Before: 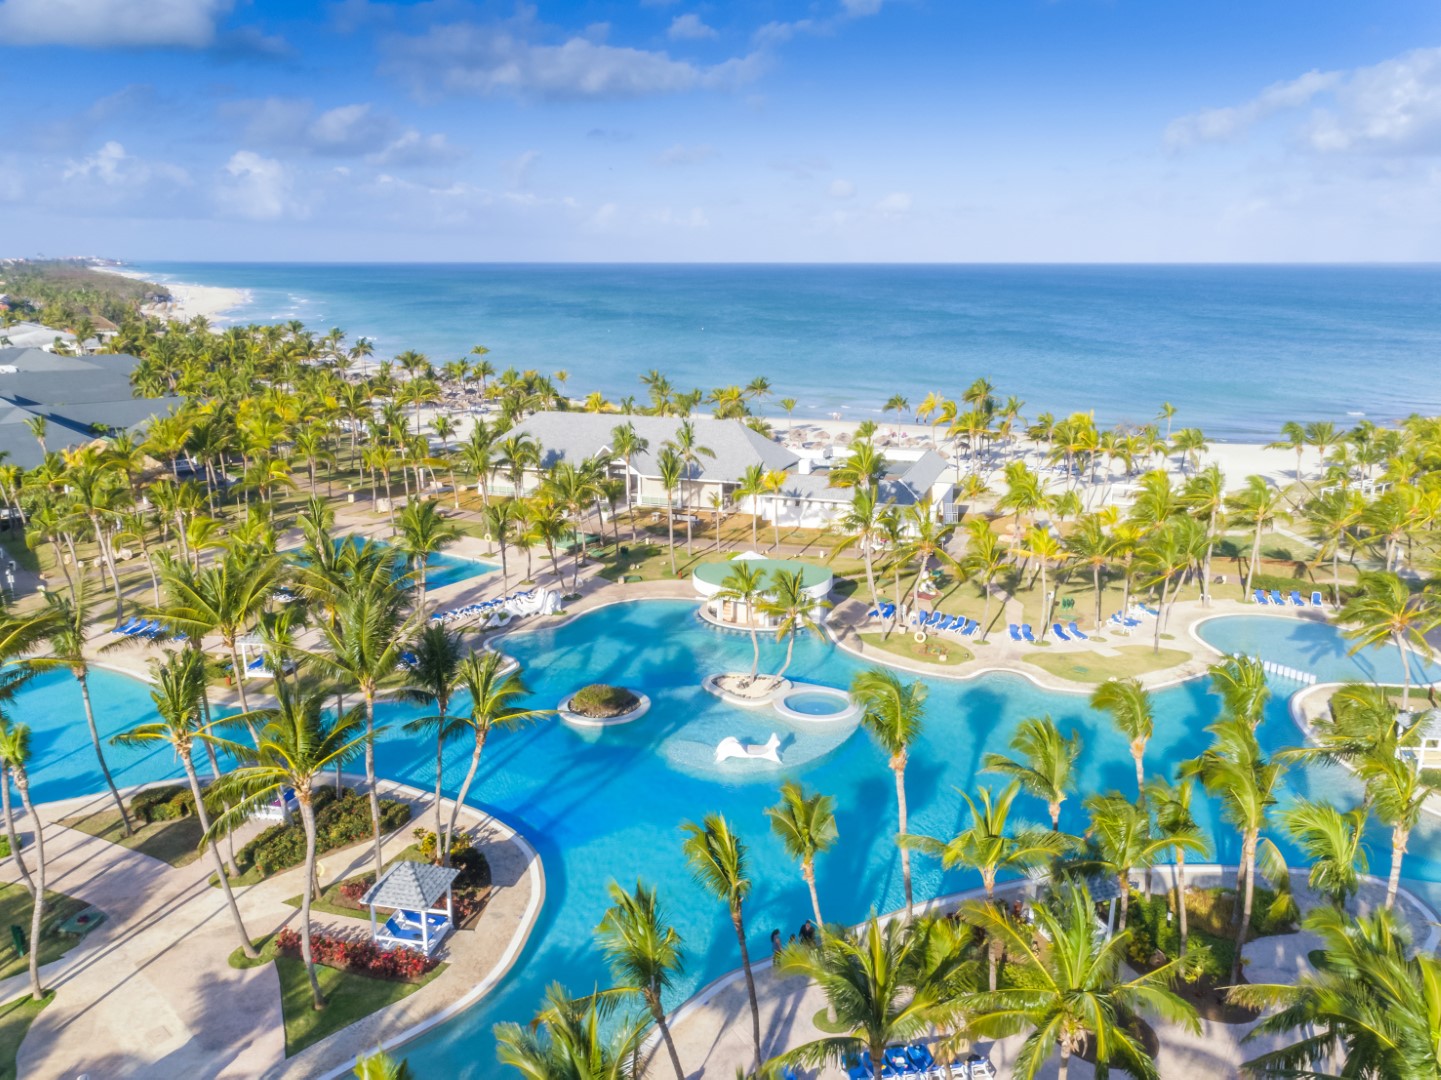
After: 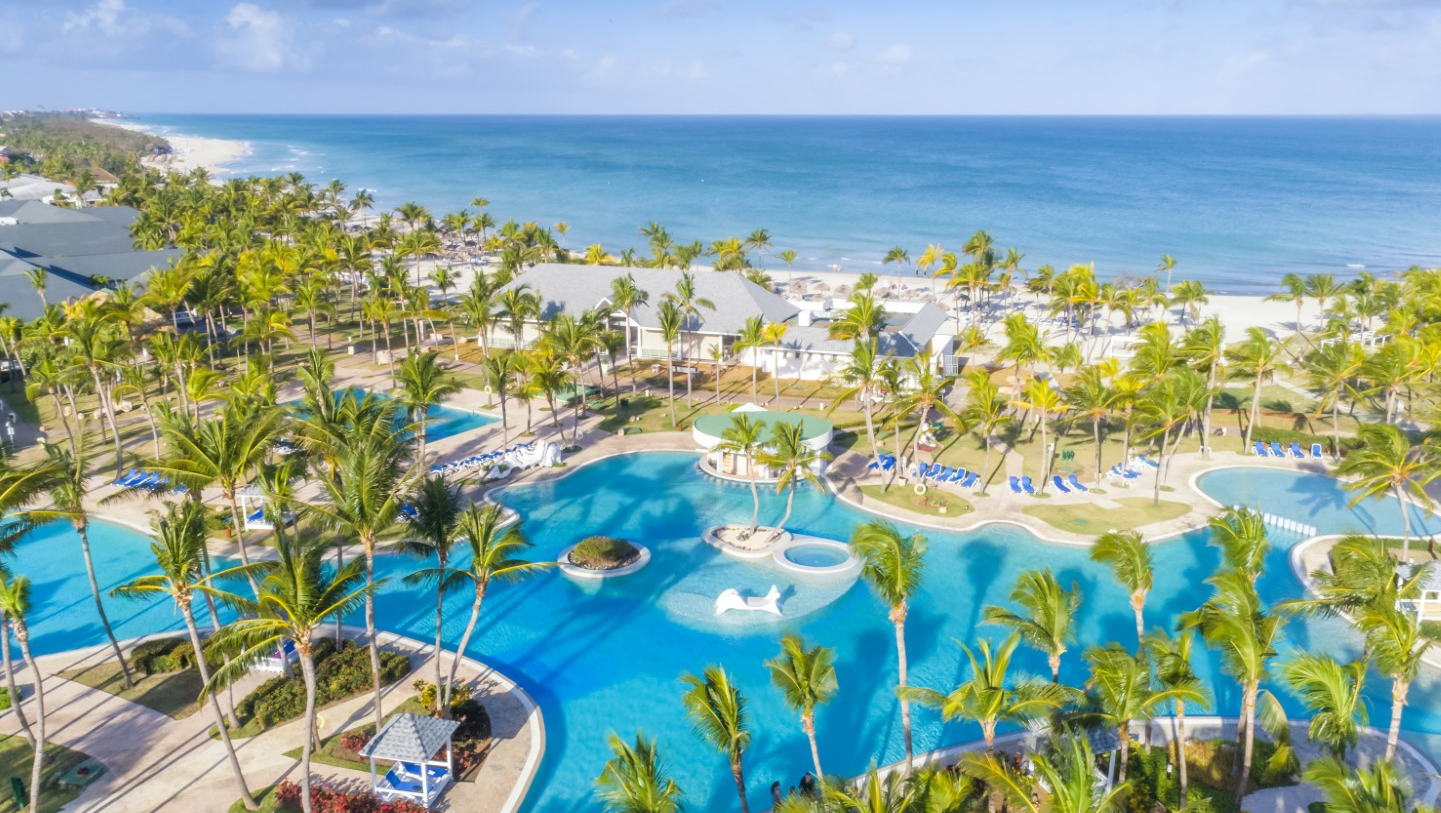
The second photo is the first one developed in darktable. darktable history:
crop: top 13.741%, bottom 10.953%
